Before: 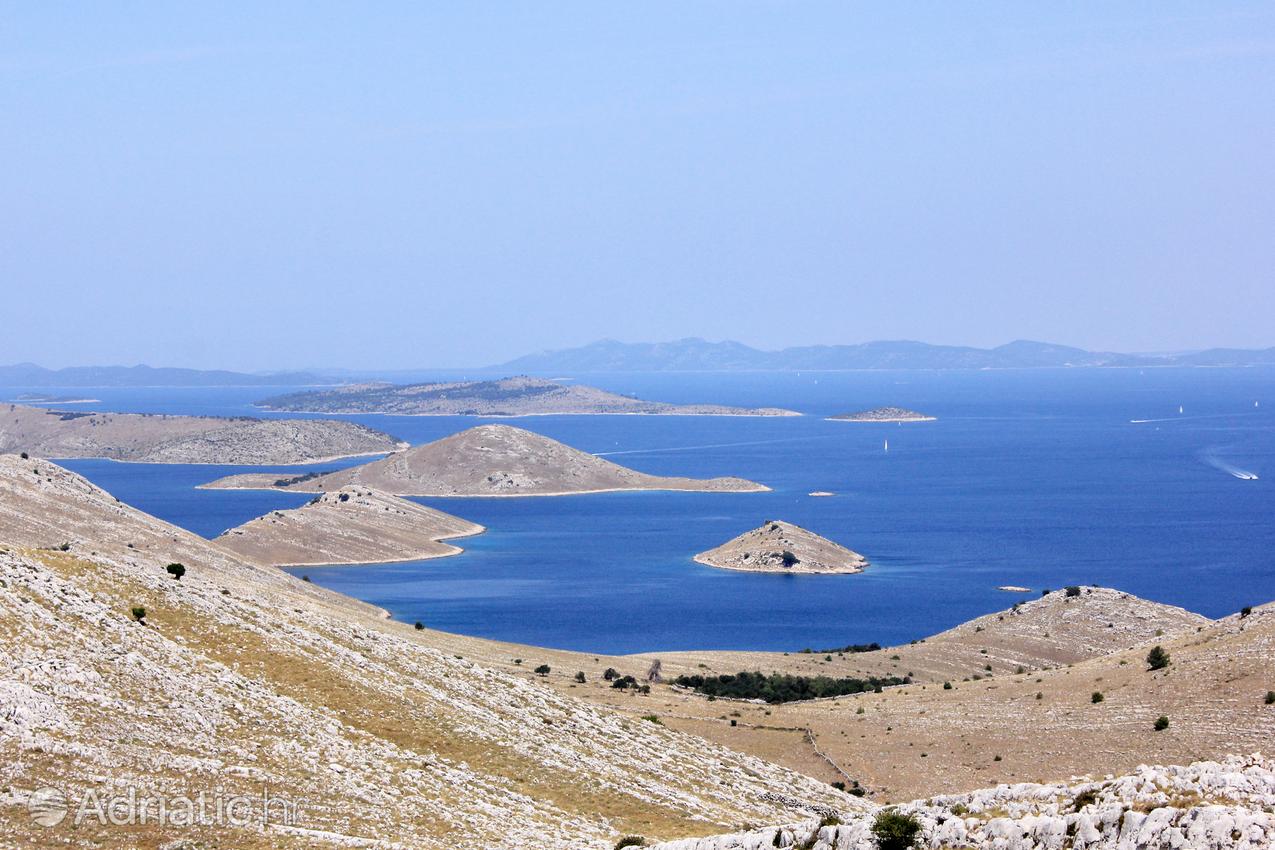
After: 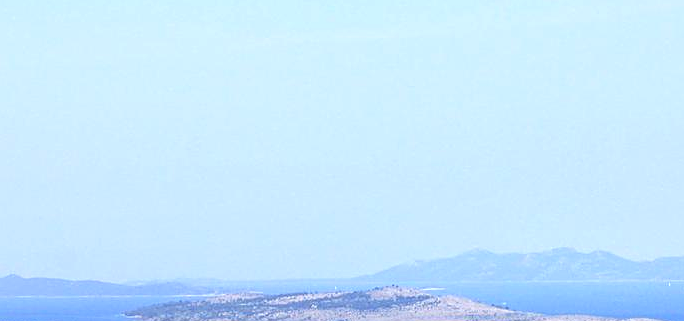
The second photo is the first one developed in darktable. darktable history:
sharpen: on, module defaults
exposure: exposure 0.515 EV, compensate highlight preservation false
crop: left 10.121%, top 10.631%, right 36.218%, bottom 51.526%
